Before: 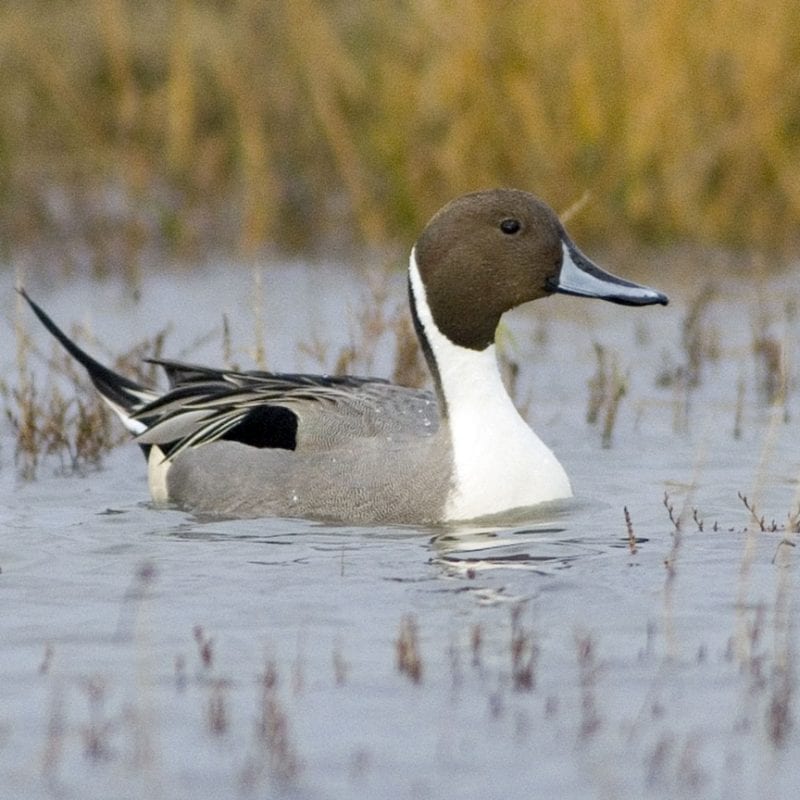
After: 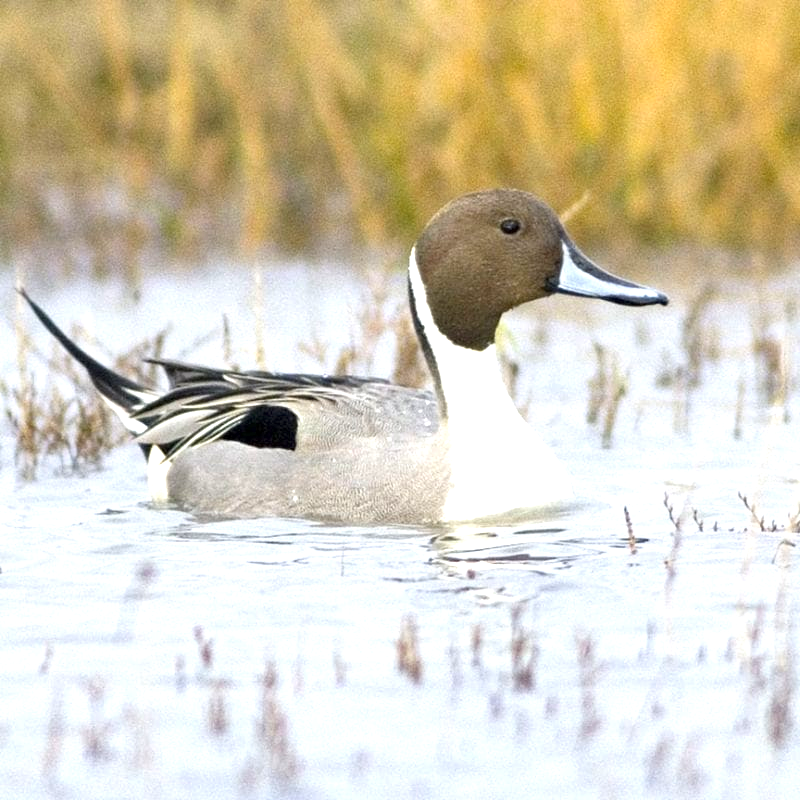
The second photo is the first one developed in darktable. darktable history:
exposure: exposure 1.204 EV, compensate highlight preservation false
